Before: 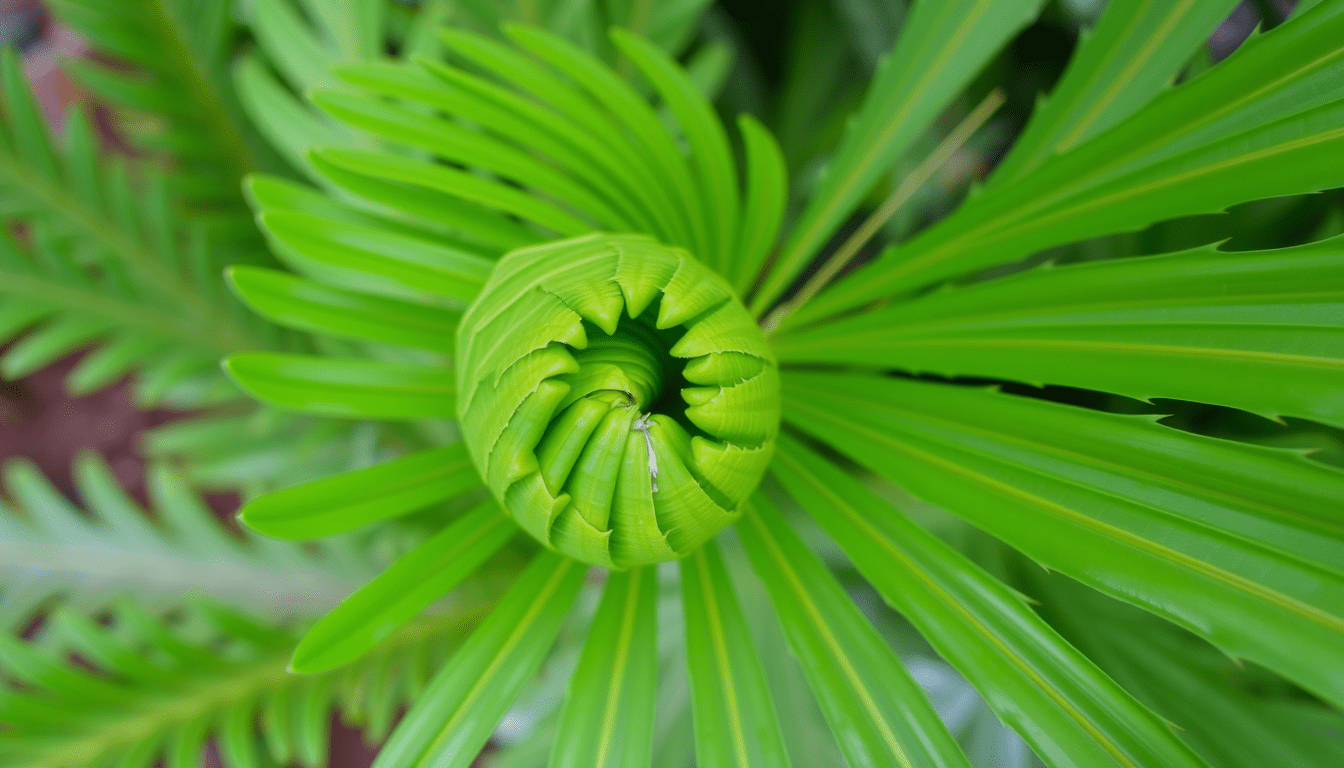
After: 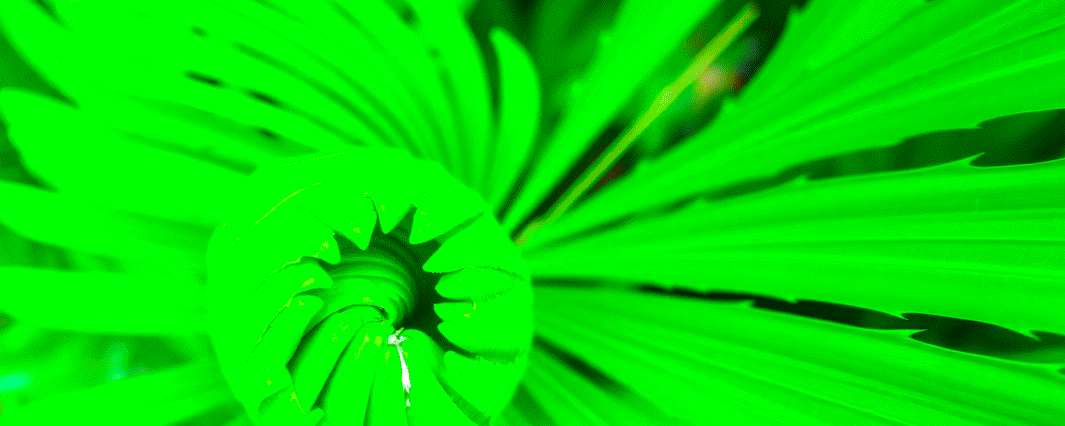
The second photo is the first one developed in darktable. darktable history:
crop: left 18.388%, top 11.08%, right 2.359%, bottom 33.406%
local contrast: detail 150%
exposure: black level correction 0, exposure 1.2 EV, compensate highlight preservation false
color correction: highlights b* -0.034, saturation 2.96
color balance rgb: global offset › luminance -0.4%, perceptual saturation grading › global saturation -3.424%, contrast -9.799%
